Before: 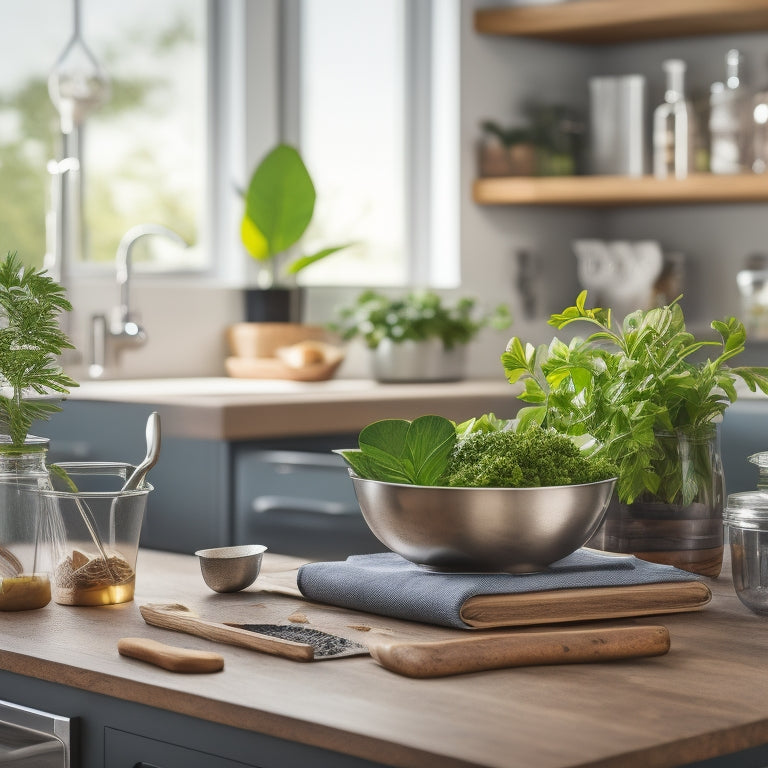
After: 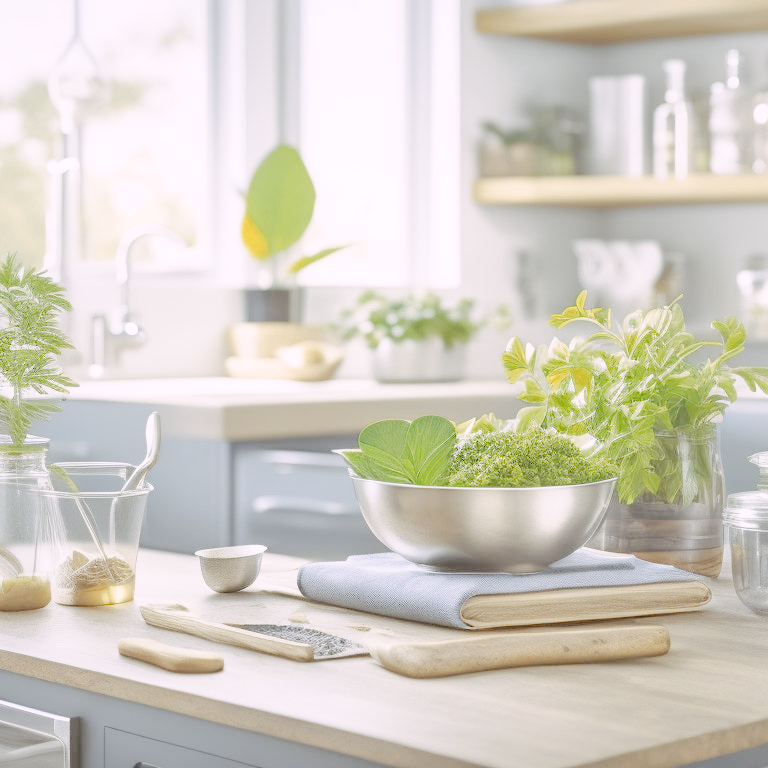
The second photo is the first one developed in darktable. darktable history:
tone curve: curves: ch0 [(0, 0) (0.003, 0) (0.011, 0.001) (0.025, 0.003) (0.044, 0.005) (0.069, 0.012) (0.1, 0.023) (0.136, 0.039) (0.177, 0.088) (0.224, 0.15) (0.277, 0.24) (0.335, 0.337) (0.399, 0.437) (0.468, 0.535) (0.543, 0.629) (0.623, 0.71) (0.709, 0.782) (0.801, 0.856) (0.898, 0.94) (1, 1)], preserve colors none
color look up table: target L [98.57, 85.81, 79.82, 79.72, 69.87, 48.05, 68.42, 64.48, 62.2, 59.8, 61.14, 40.08, 34.65, 25.8, 23.85, 200.63, 85.99, 84.7, 71.01, 65.71, 62.3, 56.52, 45.88, 55.14, 40.89, 37.01, 44.1, 36.73, 9.656, 84.34, 78.84, 71.88, 64.6, 64.2, 58.34, 61.4, 60.38, 43.56, 44.09, 48.69, 39.88, 36.13, 17.58, 15.52, 85.39, 77.92, 64.11, 49.94, 32.15], target a [8.461, -1.946, -2.742, -38, -49.1, -37.81, -24.89, -41.56, -43.72, -9.313, -5.421, -28.82, -24.18, -1.401, -12.45, 0, 2.078, 9.747, 9.09, 10.66, 51.7, 68.37, 52.66, 53.24, 27.67, 4.317, 52.12, 33.44, 17.64, 13.38, 28.34, 19.61, 63.43, 68.46, 2.102, -13.69, 9.889, 25.35, 9.27, 54.35, 41.03, 28.68, 5.355, 15.83, -10.74, -40.11, -24.41, -22.19, 5.717], target b [1.604, 24.42, 60.41, -35.05, -7.43, 35.93, -4.636, 45.58, 1.016, 51.07, 20.21, 26.05, 24.12, 21.01, 3.25, 0, 42.6, 21.39, 60.51, 48.89, 20.81, -5.45, 28.44, 0.613, 4.967, 14.39, 25.54, 31.15, 17.31, -27.35, -12.15, -43.11, -31.97, -46.73, -10.78, -59.07, -59.83, -31.69, -65.94, -63.76, -44.75, -78.4, -3.911, -28.73, -26.95, -38.61, -50.22, -18.91, -38.35], num patches 49
